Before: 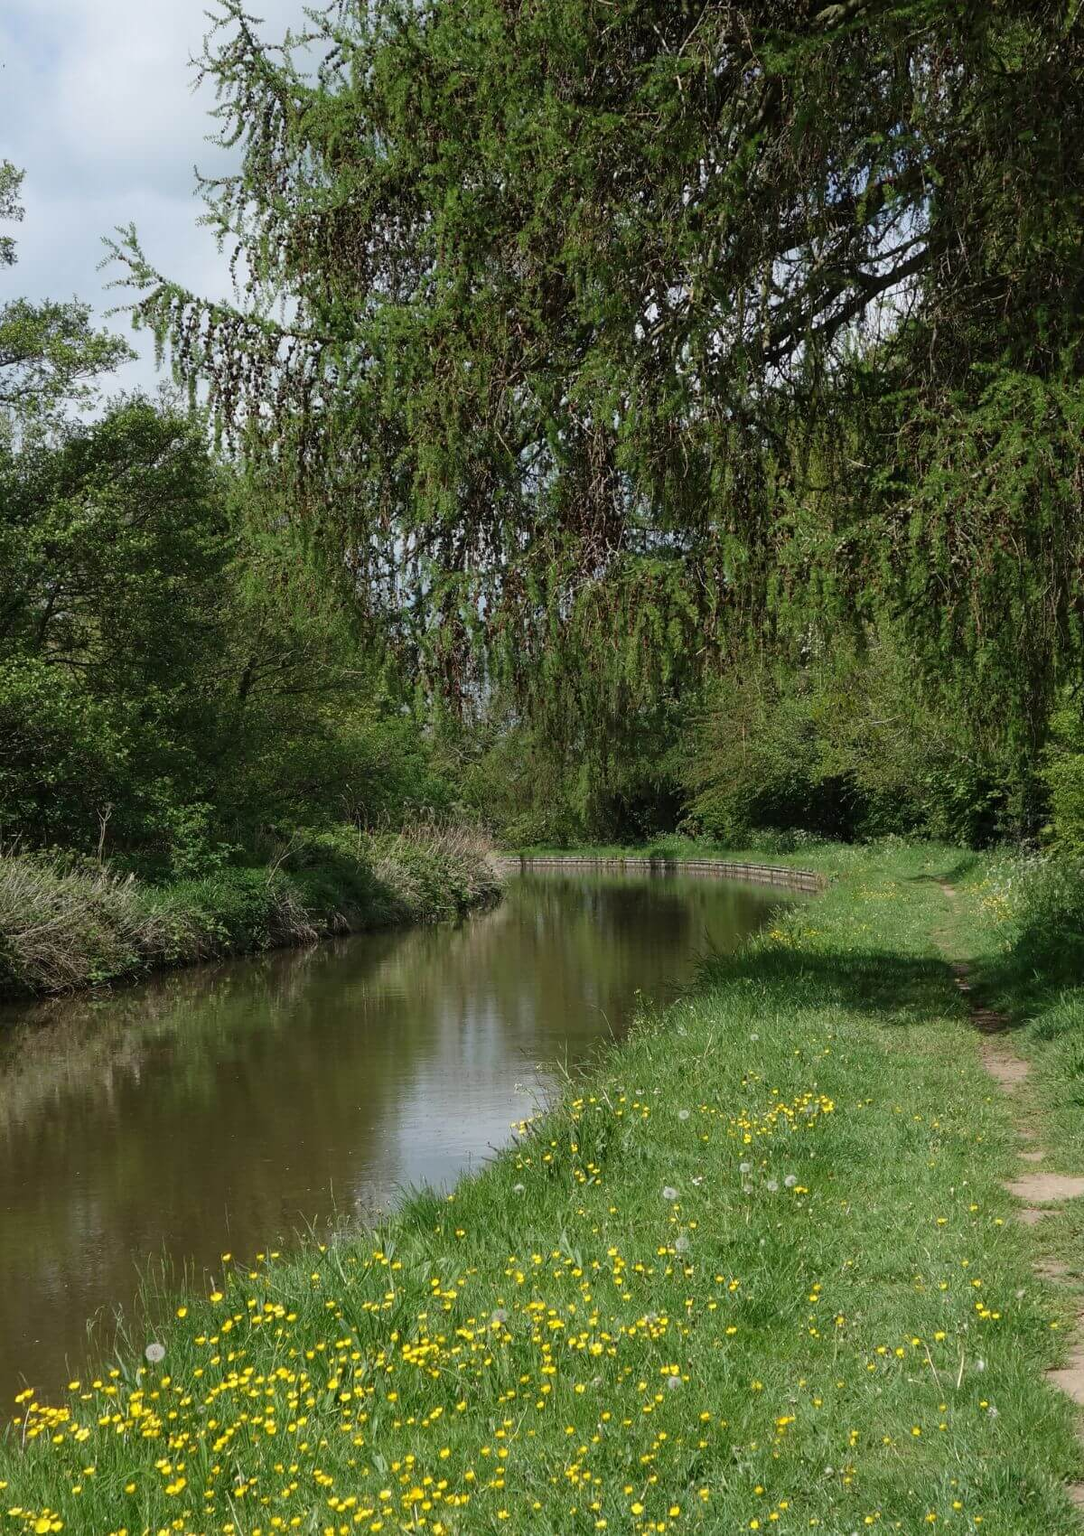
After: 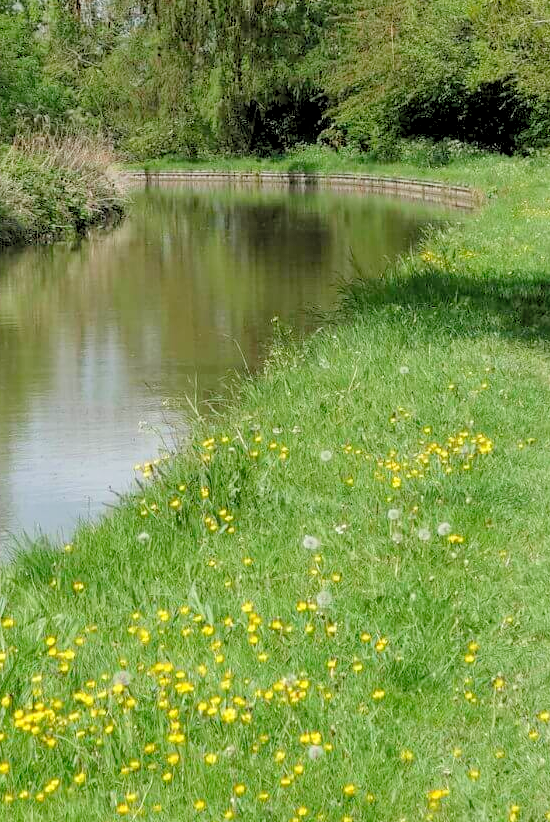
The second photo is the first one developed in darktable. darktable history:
crop: left 35.976%, top 45.819%, right 18.162%, bottom 5.807%
levels: levels [0.072, 0.414, 0.976]
